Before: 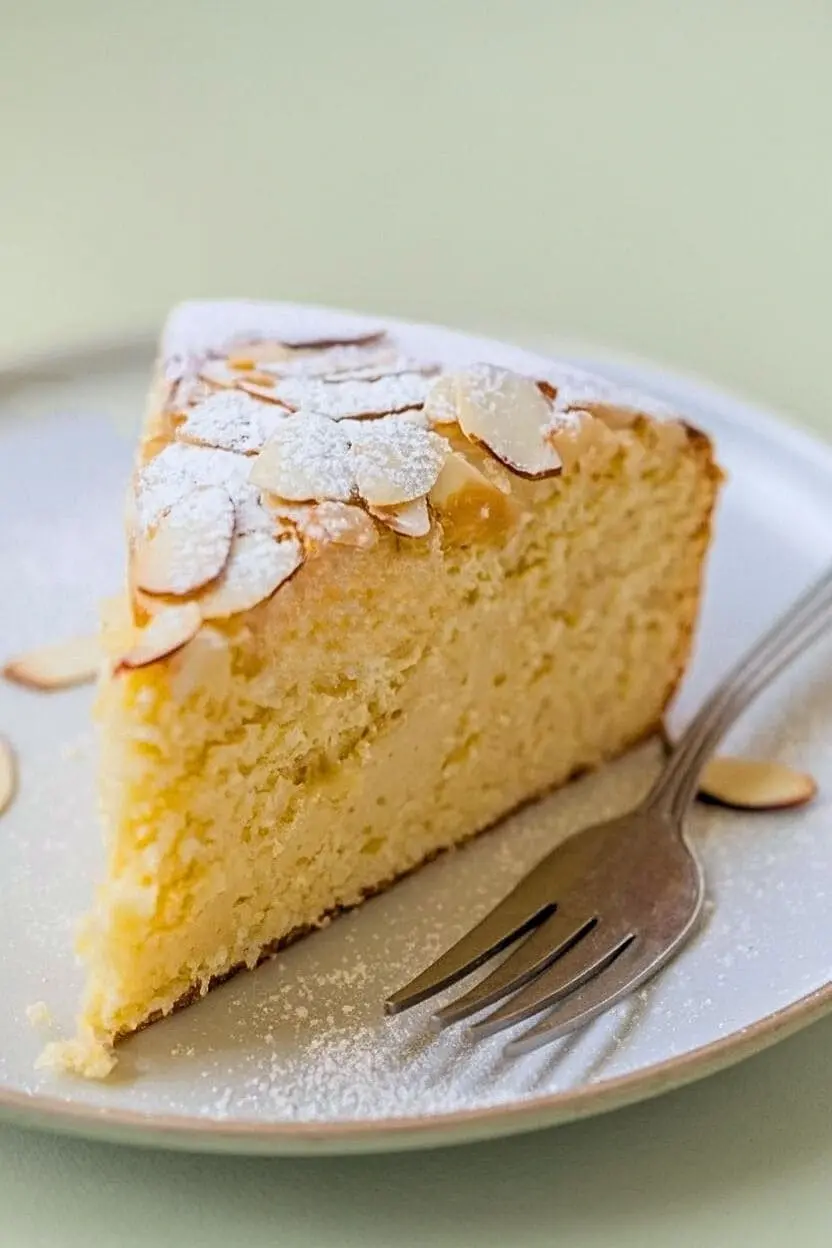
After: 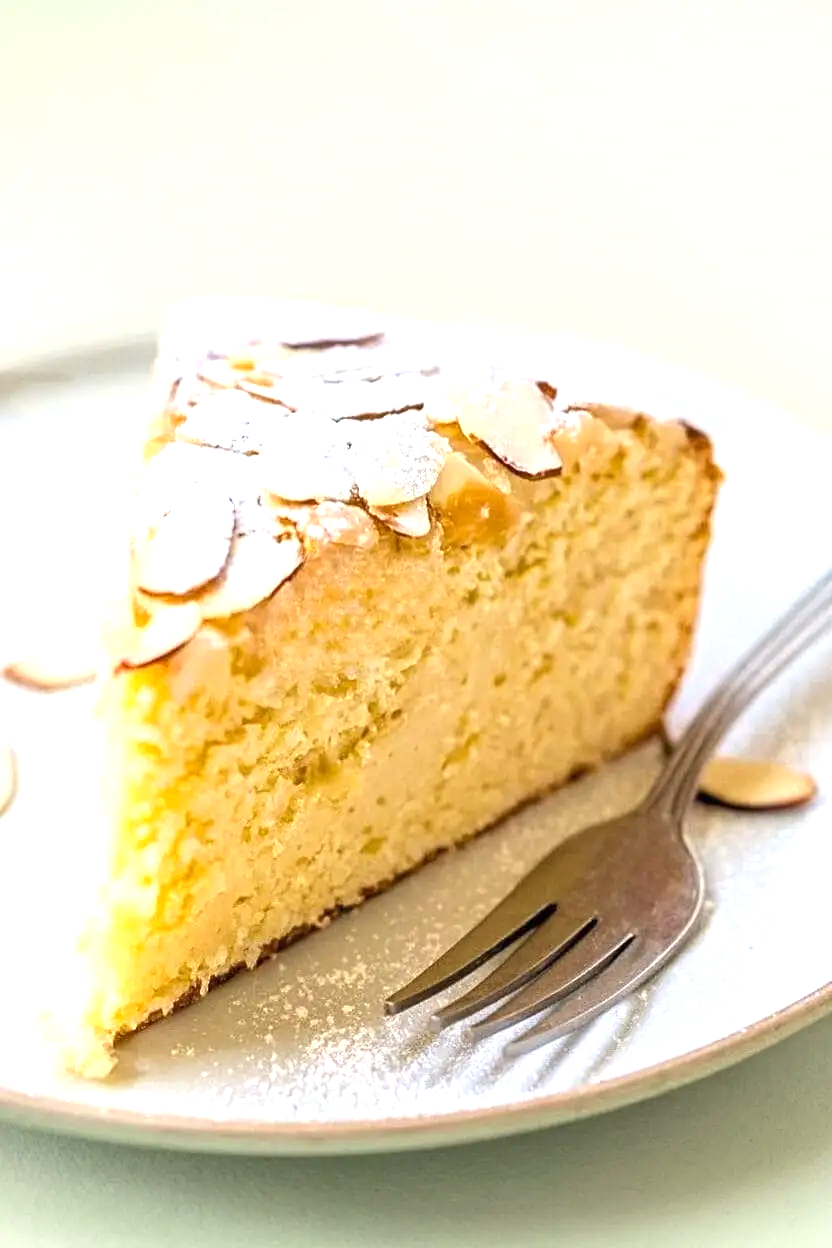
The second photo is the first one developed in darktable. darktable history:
shadows and highlights: shadows 4.1, highlights -17.6, soften with gaussian
exposure: exposure 0.935 EV, compensate highlight preservation false
